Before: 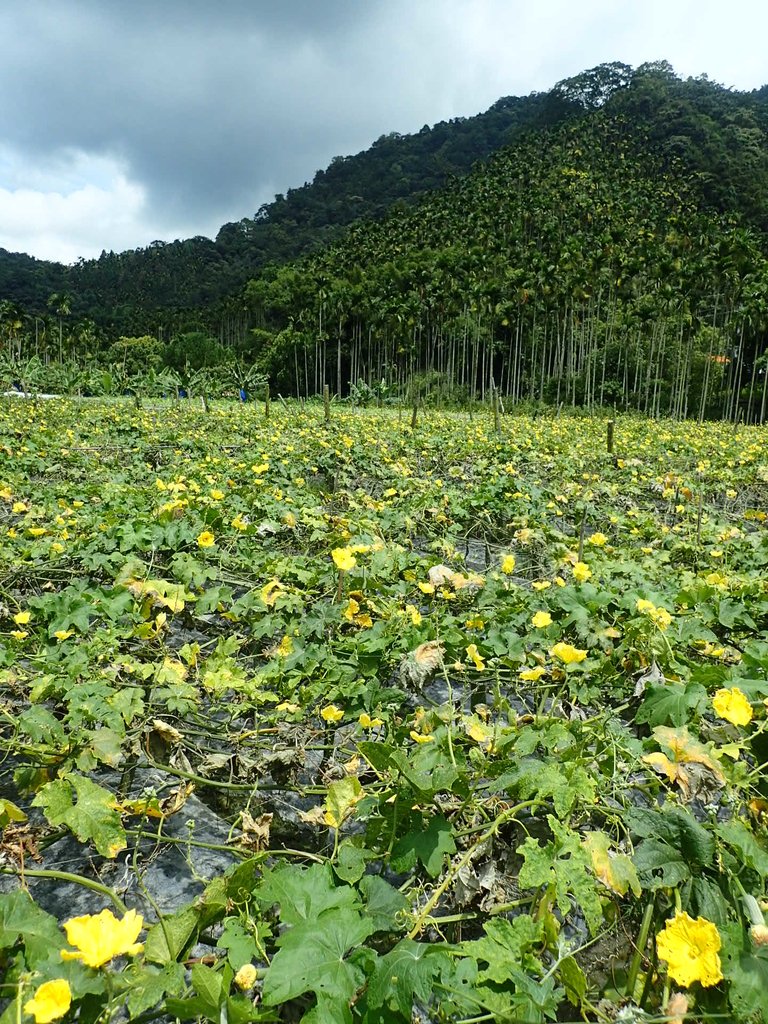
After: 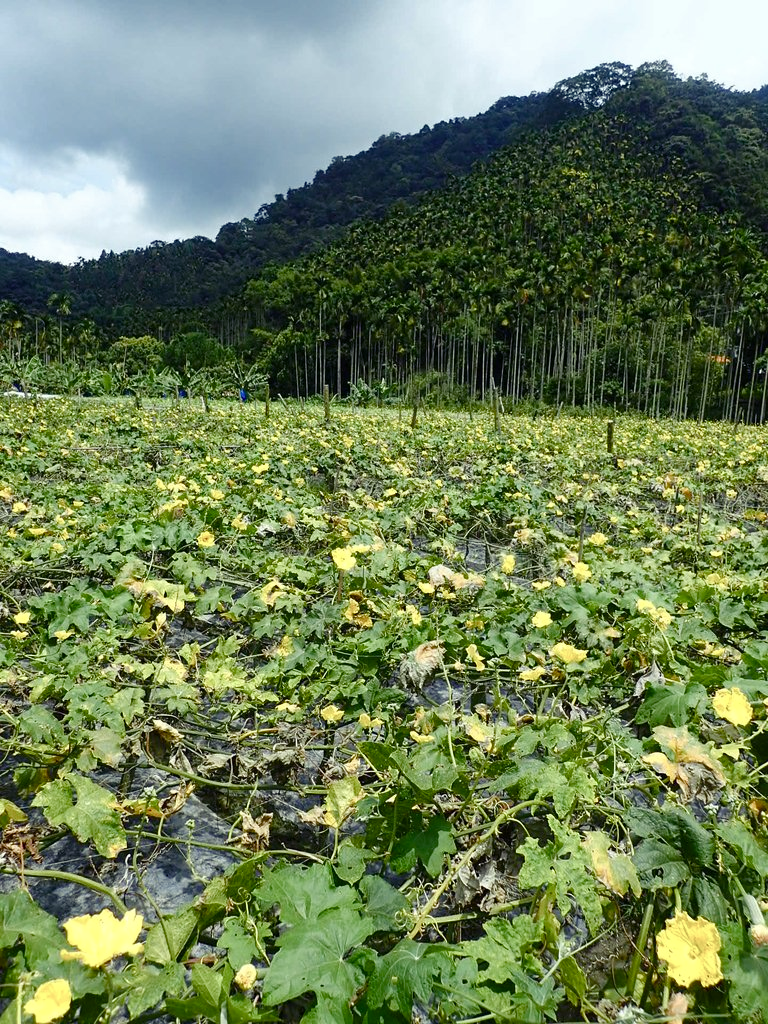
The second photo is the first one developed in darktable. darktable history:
color balance rgb: shadows lift › luminance -21.395%, shadows lift › chroma 9.148%, shadows lift › hue 283.03°, perceptual saturation grading › global saturation 20%, perceptual saturation grading › highlights -49.903%, perceptual saturation grading › shadows 26.106%, global vibrance 10.954%
